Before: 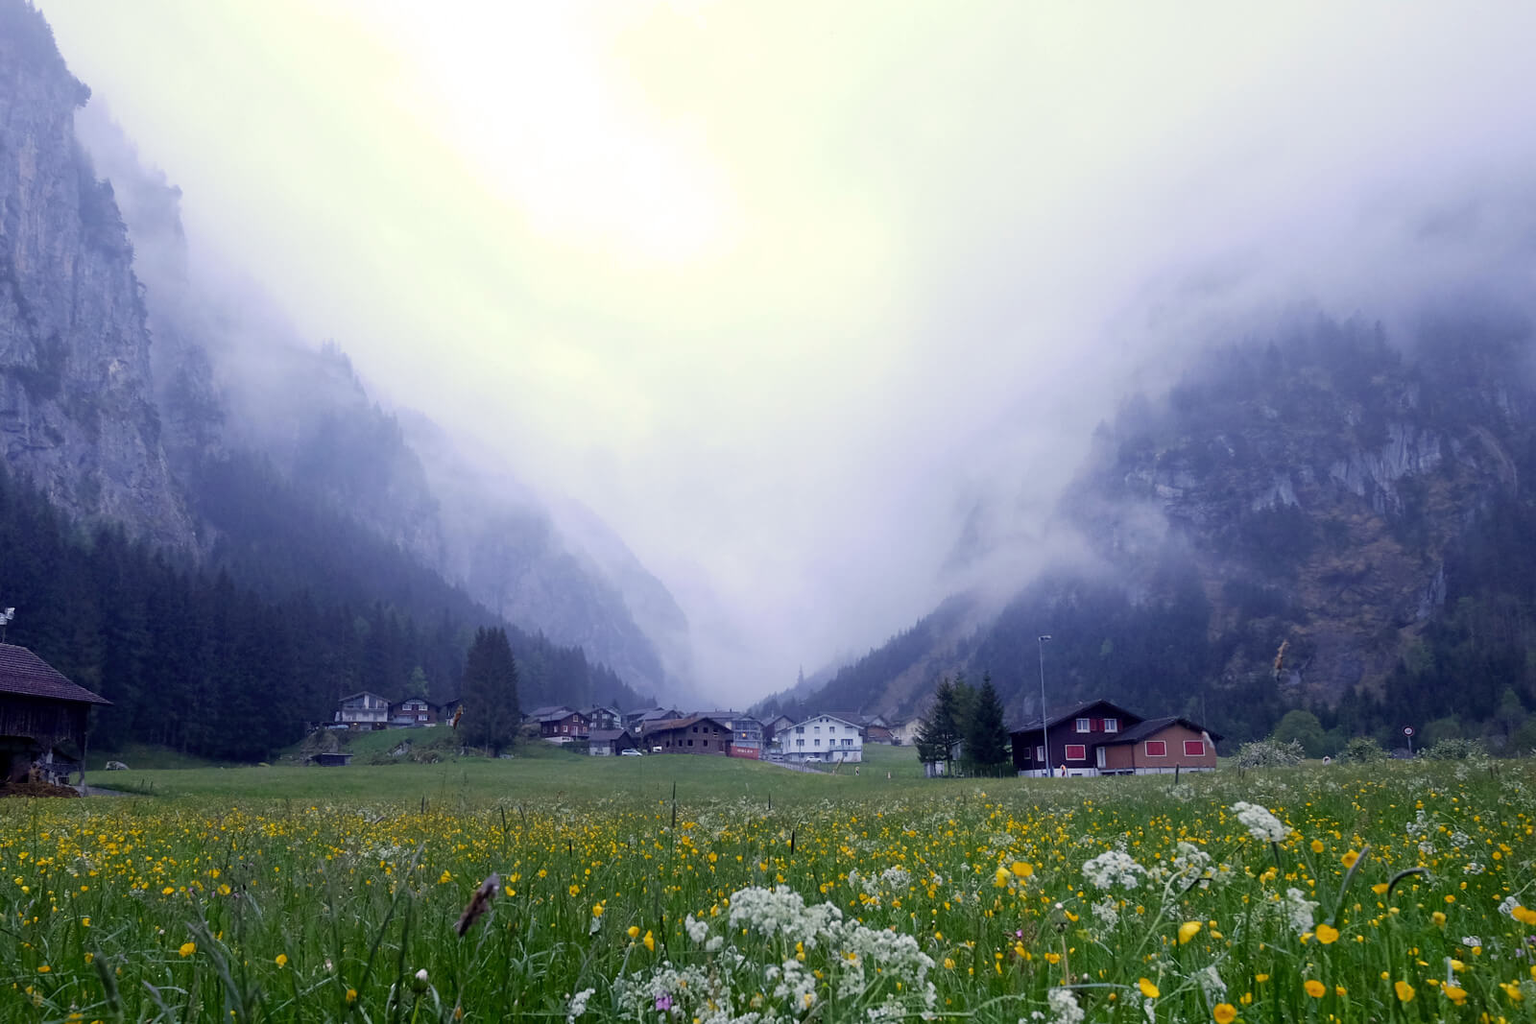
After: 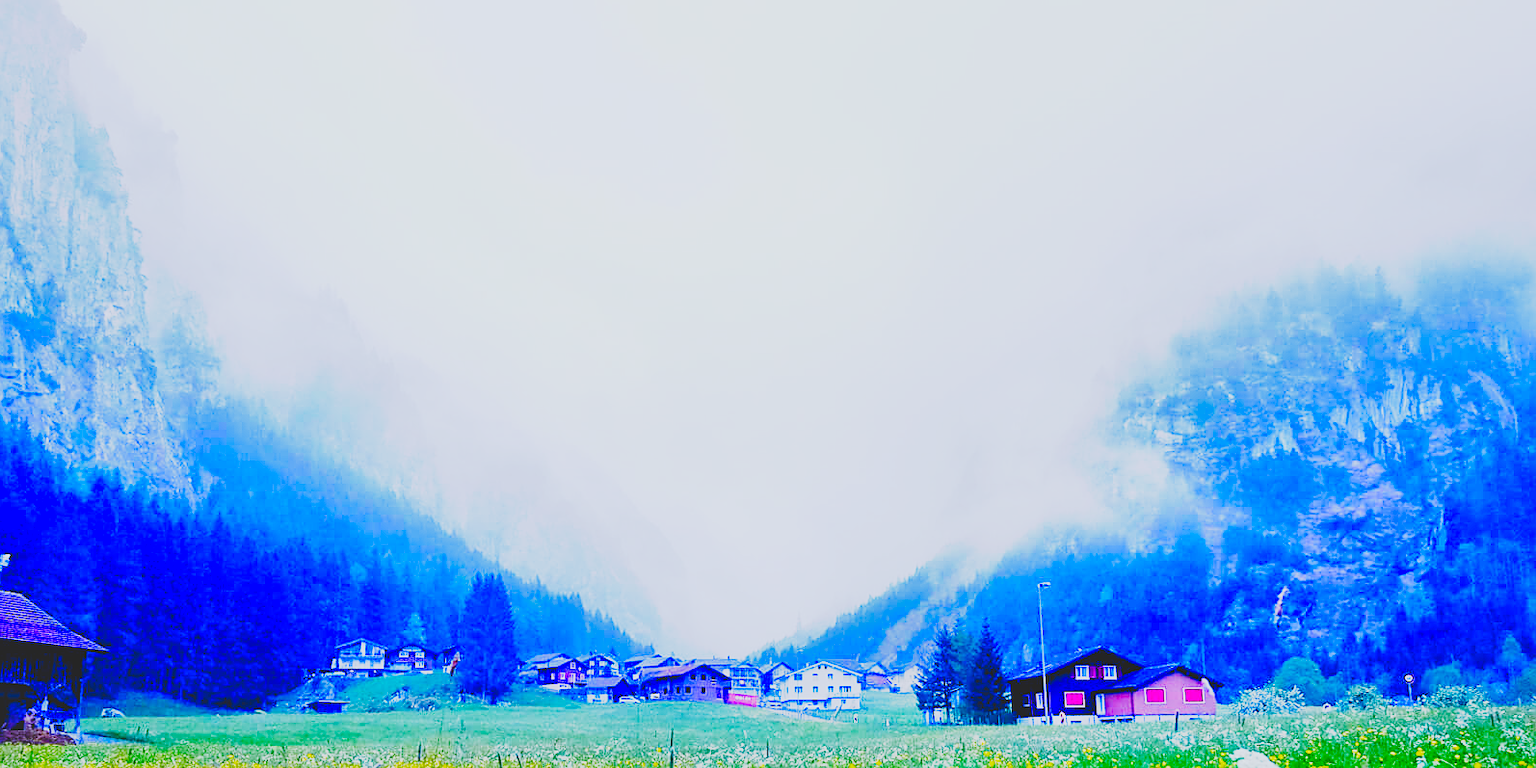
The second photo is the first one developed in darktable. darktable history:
crop: left 0.347%, top 5.468%, bottom 19.742%
color calibration: illuminant custom, x 0.39, y 0.392, temperature 3863.86 K
exposure: black level correction 0, exposure 1.331 EV, compensate highlight preservation false
color balance rgb: shadows lift › hue 85.21°, highlights gain › chroma 0.276%, highlights gain › hue 331.61°, linear chroma grading › global chroma 8.872%, perceptual saturation grading › global saturation 37.192%, perceptual saturation grading › shadows 35.812%, perceptual brilliance grading › highlights 16.216%, perceptual brilliance grading › shadows -14.586%
base curve: curves: ch0 [(0, 0) (0, 0) (0.002, 0.001) (0.008, 0.003) (0.019, 0.011) (0.037, 0.037) (0.064, 0.11) (0.102, 0.232) (0.152, 0.379) (0.216, 0.524) (0.296, 0.665) (0.394, 0.789) (0.512, 0.881) (0.651, 0.945) (0.813, 0.986) (1, 1)], preserve colors none
sharpen: on, module defaults
contrast brightness saturation: contrast -0.194, saturation 0.188
shadows and highlights: on, module defaults
